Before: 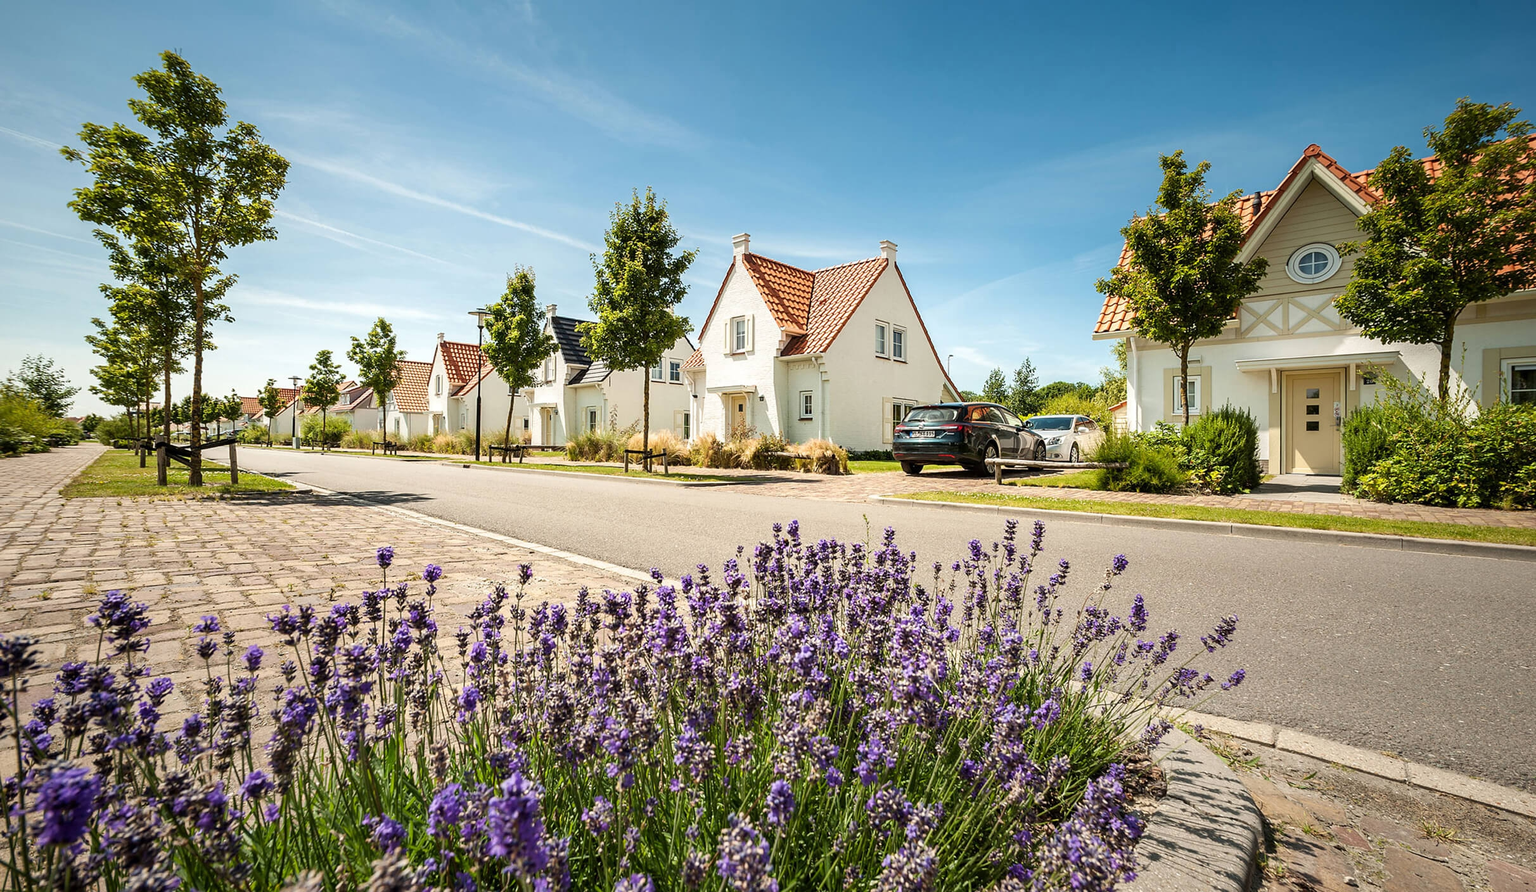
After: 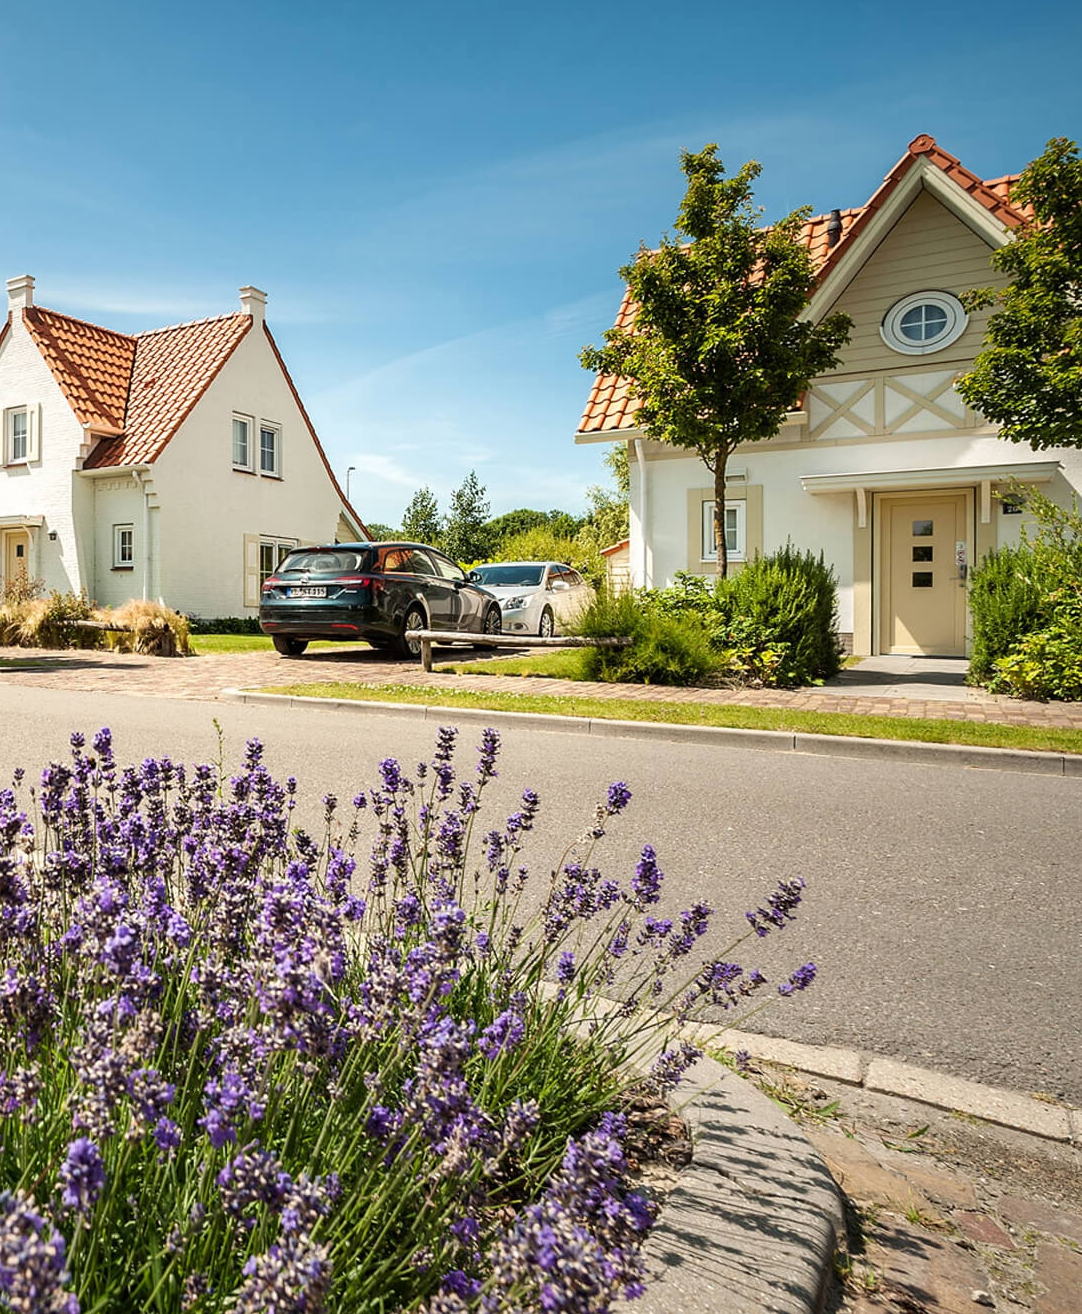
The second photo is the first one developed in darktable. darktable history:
crop: left 47.417%, top 6.659%, right 7.946%
